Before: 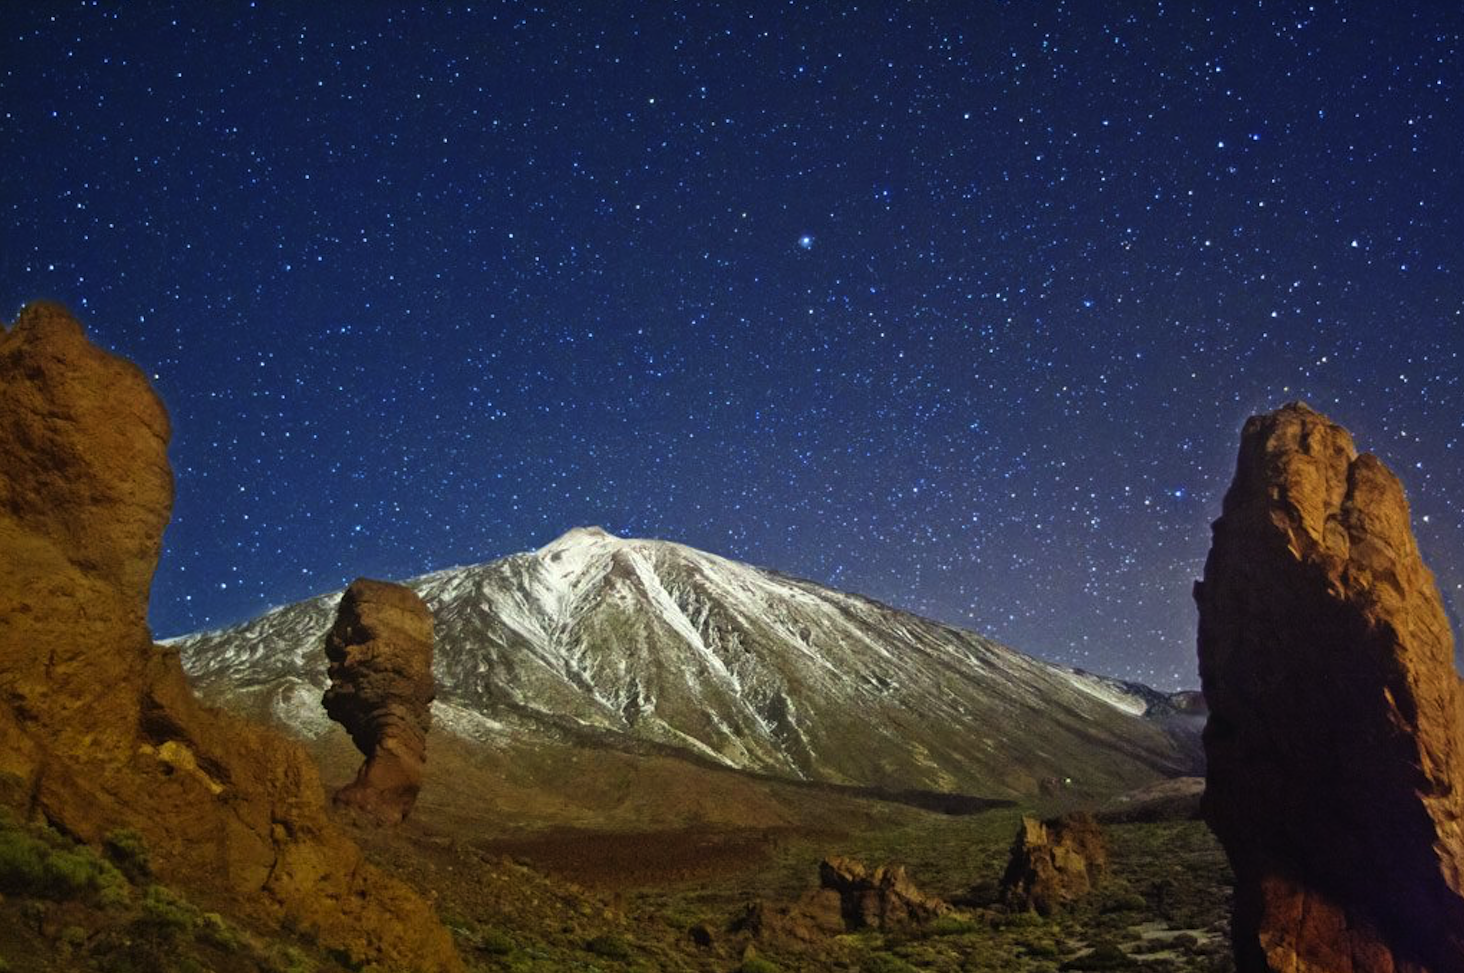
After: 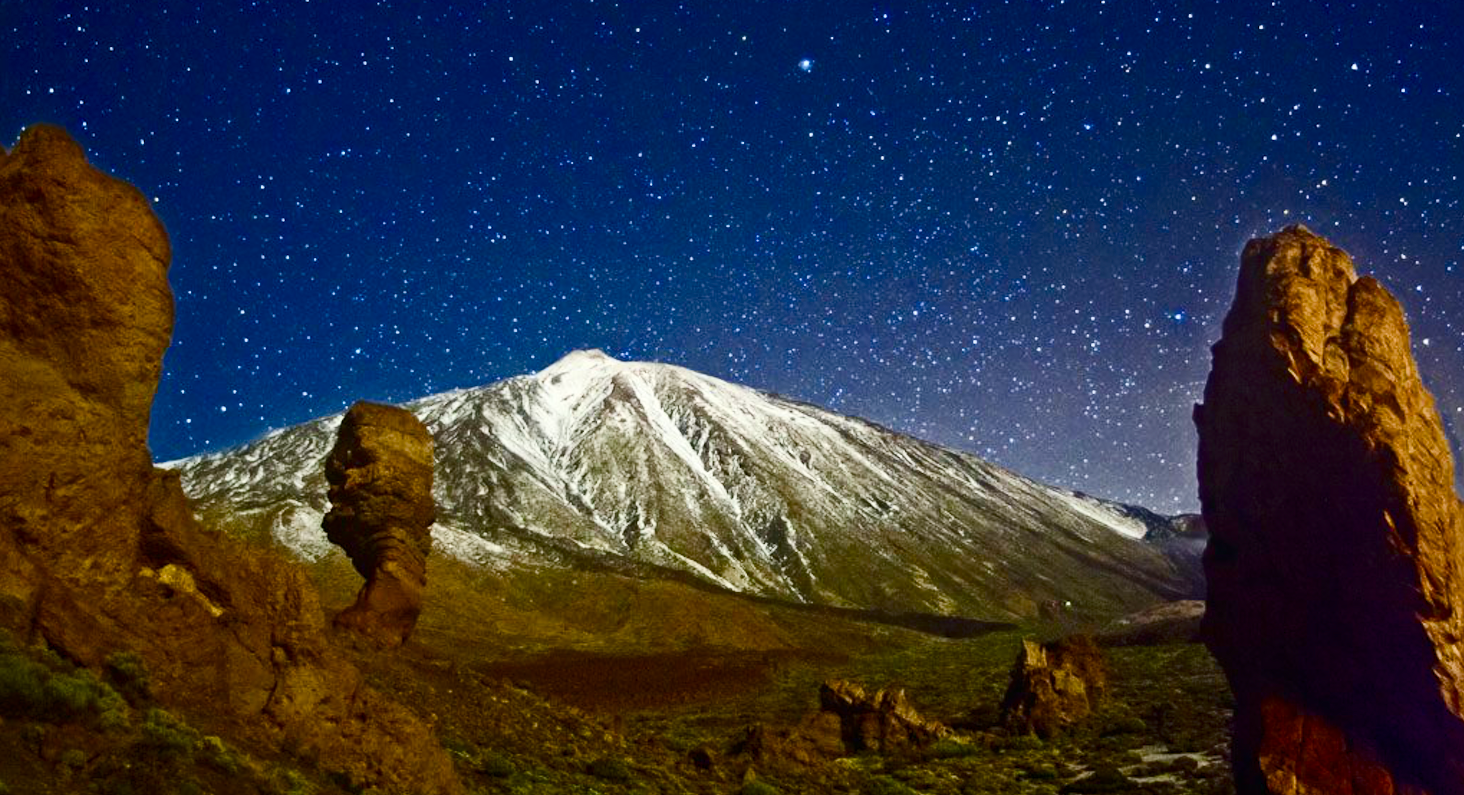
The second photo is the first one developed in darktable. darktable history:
contrast brightness saturation: contrast 0.286
crop and rotate: top 18.276%
color balance rgb: shadows lift › luminance -9.958%, shadows lift › chroma 0.675%, shadows lift › hue 110.14°, perceptual saturation grading › global saturation 24.845%, perceptual saturation grading › highlights -51.171%, perceptual saturation grading › mid-tones 19.874%, perceptual saturation grading › shadows 61.12%, global vibrance 9.294%
